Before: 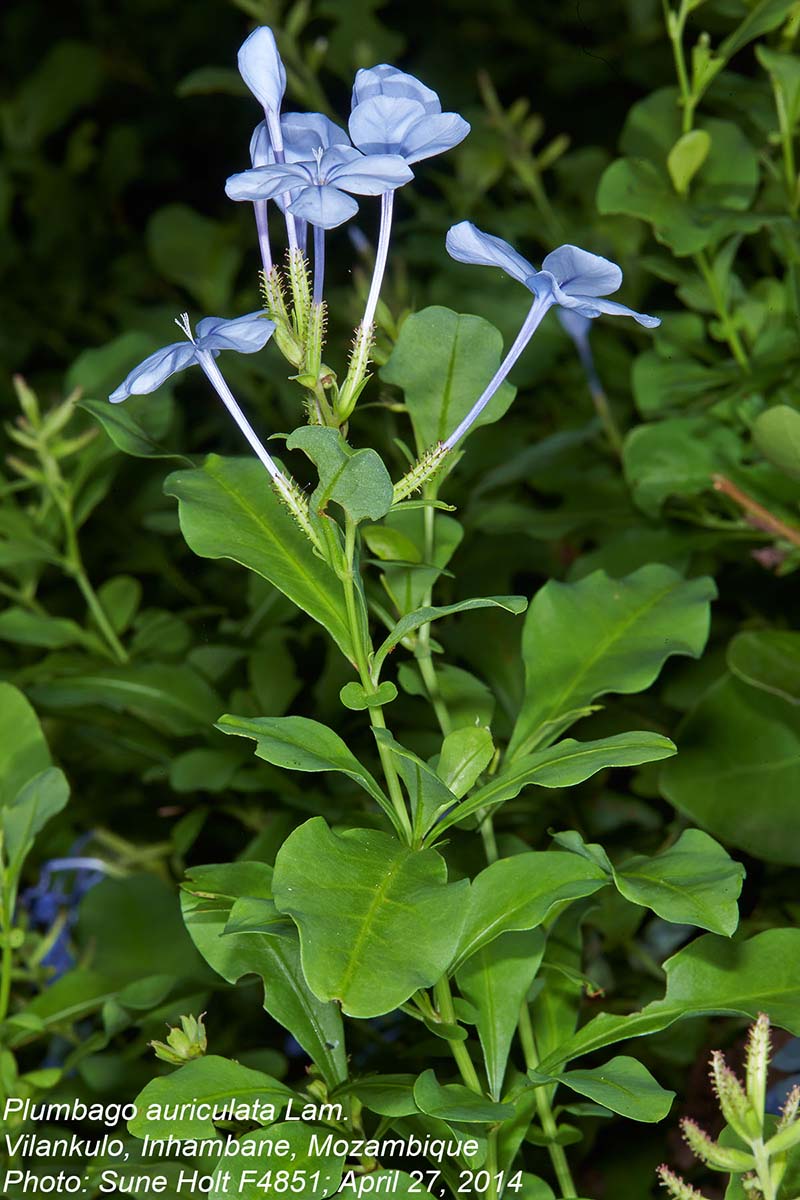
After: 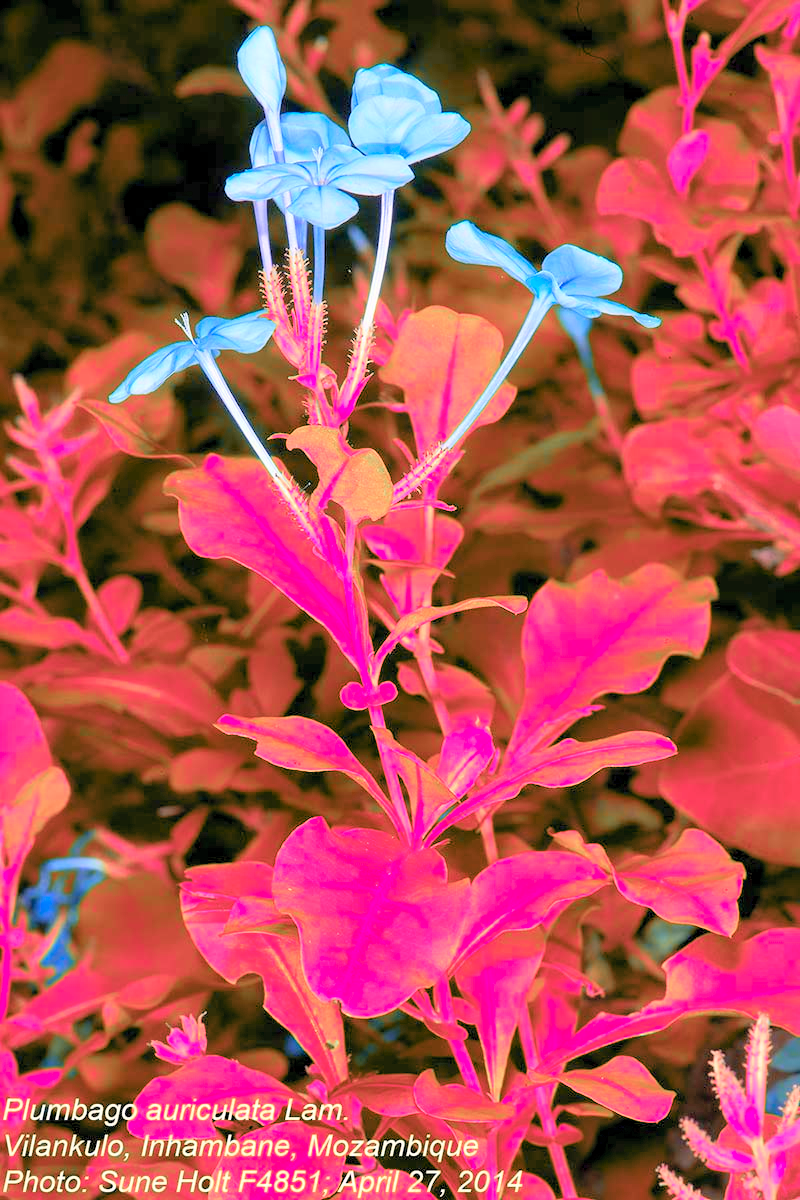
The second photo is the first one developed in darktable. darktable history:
color balance rgb: shadows lift › chroma 2%, shadows lift › hue 217.2°, power › hue 60°, highlights gain › chroma 1%, highlights gain › hue 69.6°, global offset › luminance -0.5%, perceptual saturation grading › global saturation 15%, global vibrance 15%
color zones: curves: ch2 [(0, 0.488) (0.143, 0.417) (0.286, 0.212) (0.429, 0.179) (0.571, 0.154) (0.714, 0.415) (0.857, 0.495) (1, 0.488)]
exposure: black level correction 0, exposure 1.75 EV, compensate exposure bias true, compensate highlight preservation false
global tonemap: drago (0.7, 100)
